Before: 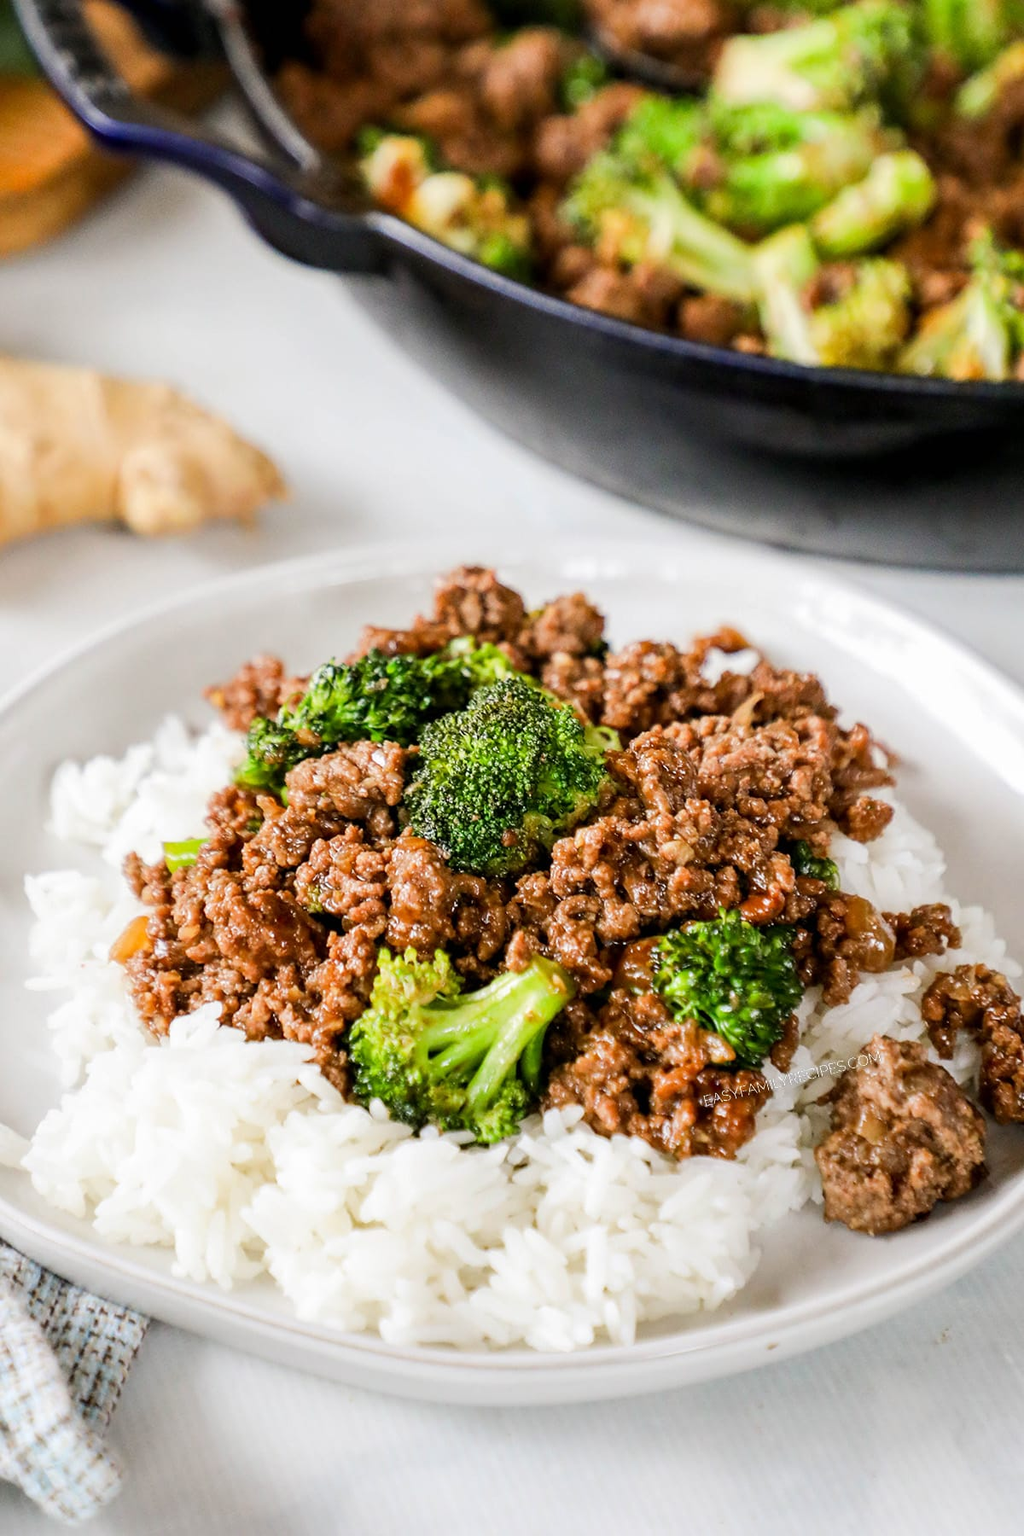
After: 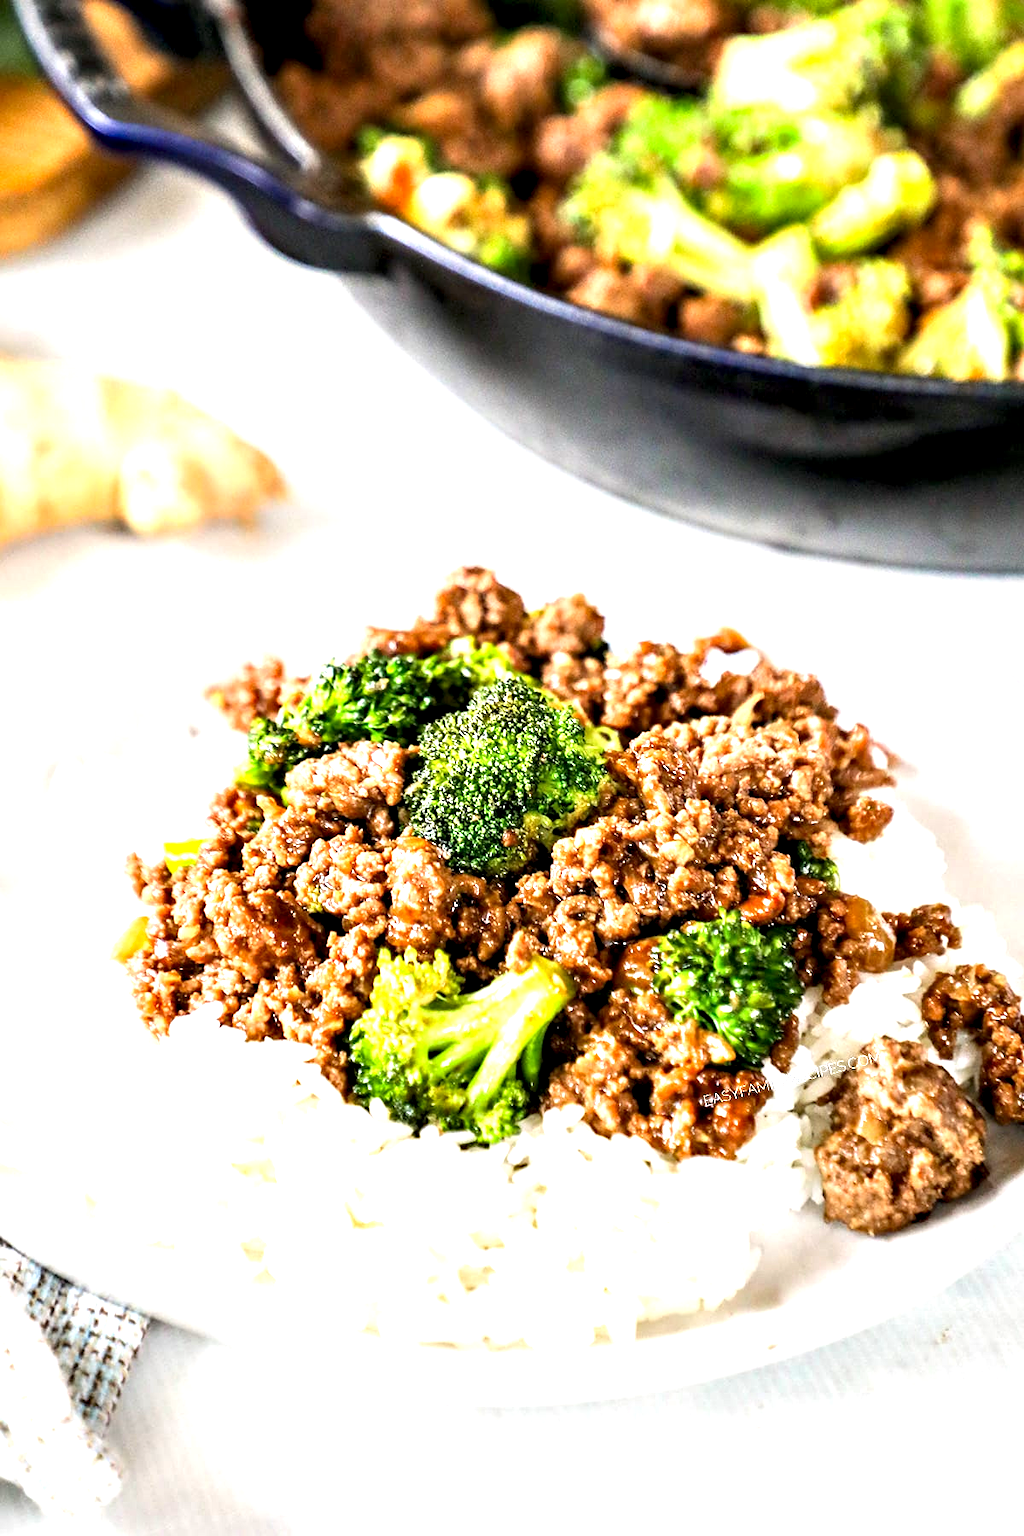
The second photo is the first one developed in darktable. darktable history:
contrast equalizer: octaves 7, y [[0.6 ×6], [0.55 ×6], [0 ×6], [0 ×6], [0 ×6]], mix 0.53
exposure: exposure 1.16 EV, compensate exposure bias true, compensate highlight preservation false
